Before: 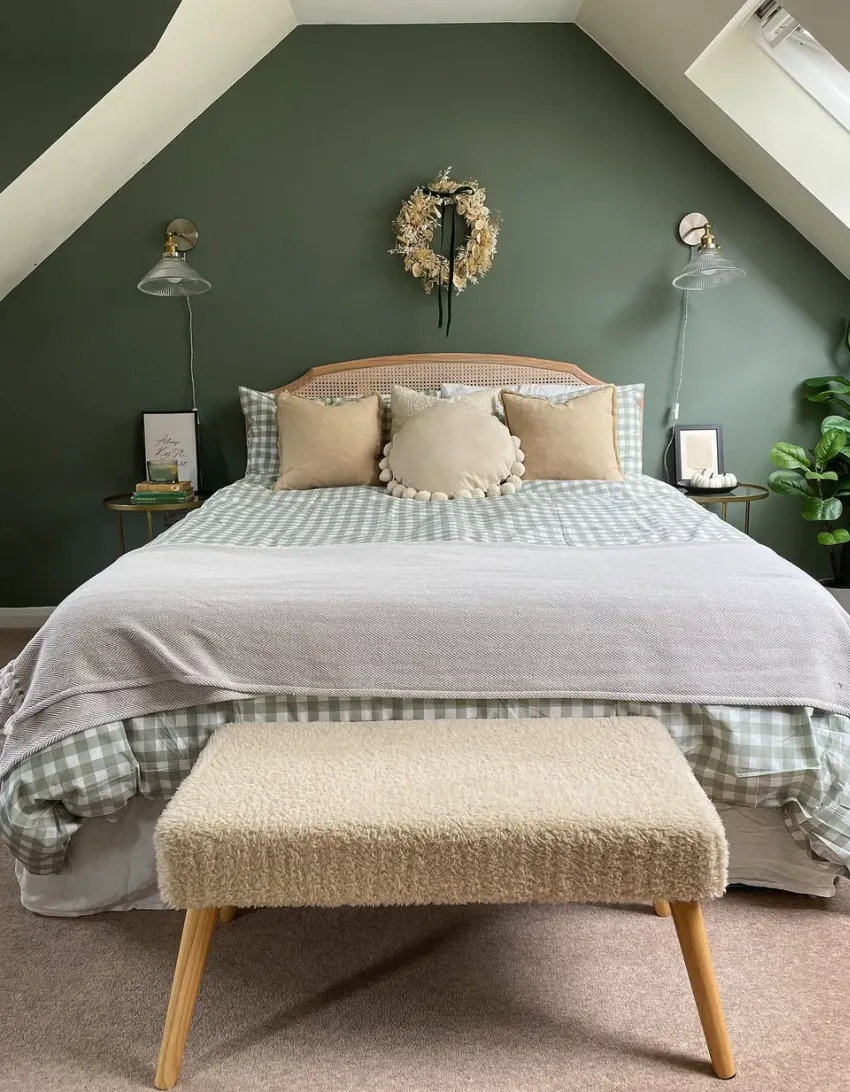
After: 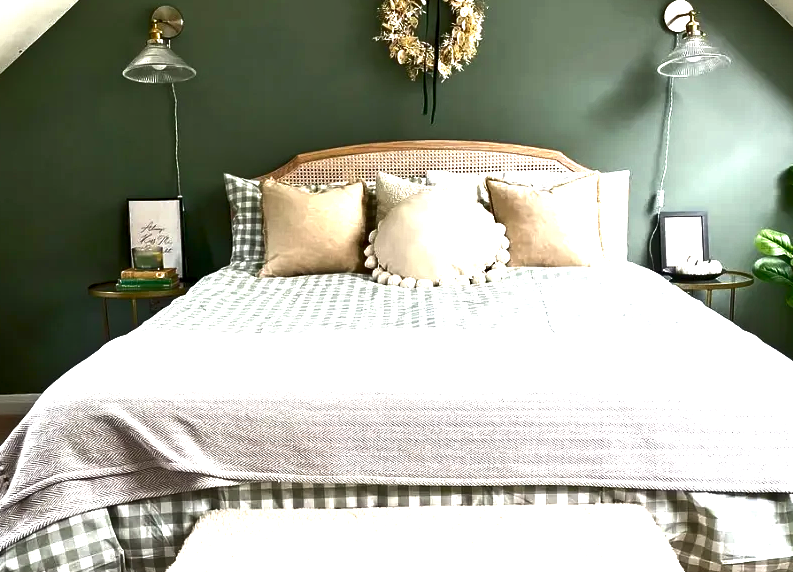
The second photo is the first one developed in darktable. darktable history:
contrast brightness saturation: brightness -0.528
levels: black 0.023%, levels [0.016, 0.484, 0.953]
exposure: black level correction 0, exposure 1.199 EV, compensate exposure bias true, compensate highlight preservation false
crop: left 1.85%, top 19.558%, right 4.791%, bottom 28.034%
tone equalizer: -7 EV 0.143 EV, -6 EV 0.591 EV, -5 EV 1.19 EV, -4 EV 1.35 EV, -3 EV 1.12 EV, -2 EV 0.6 EV, -1 EV 0.168 EV
